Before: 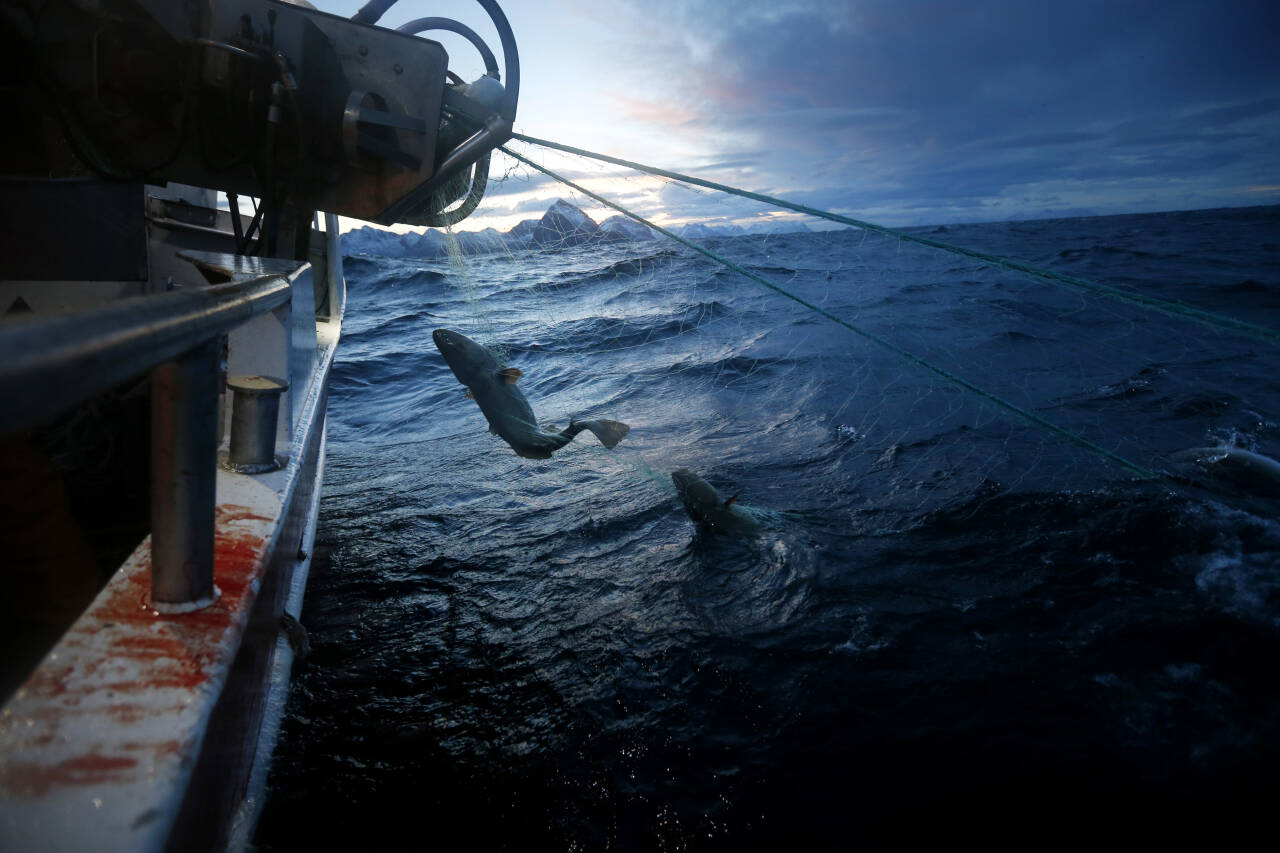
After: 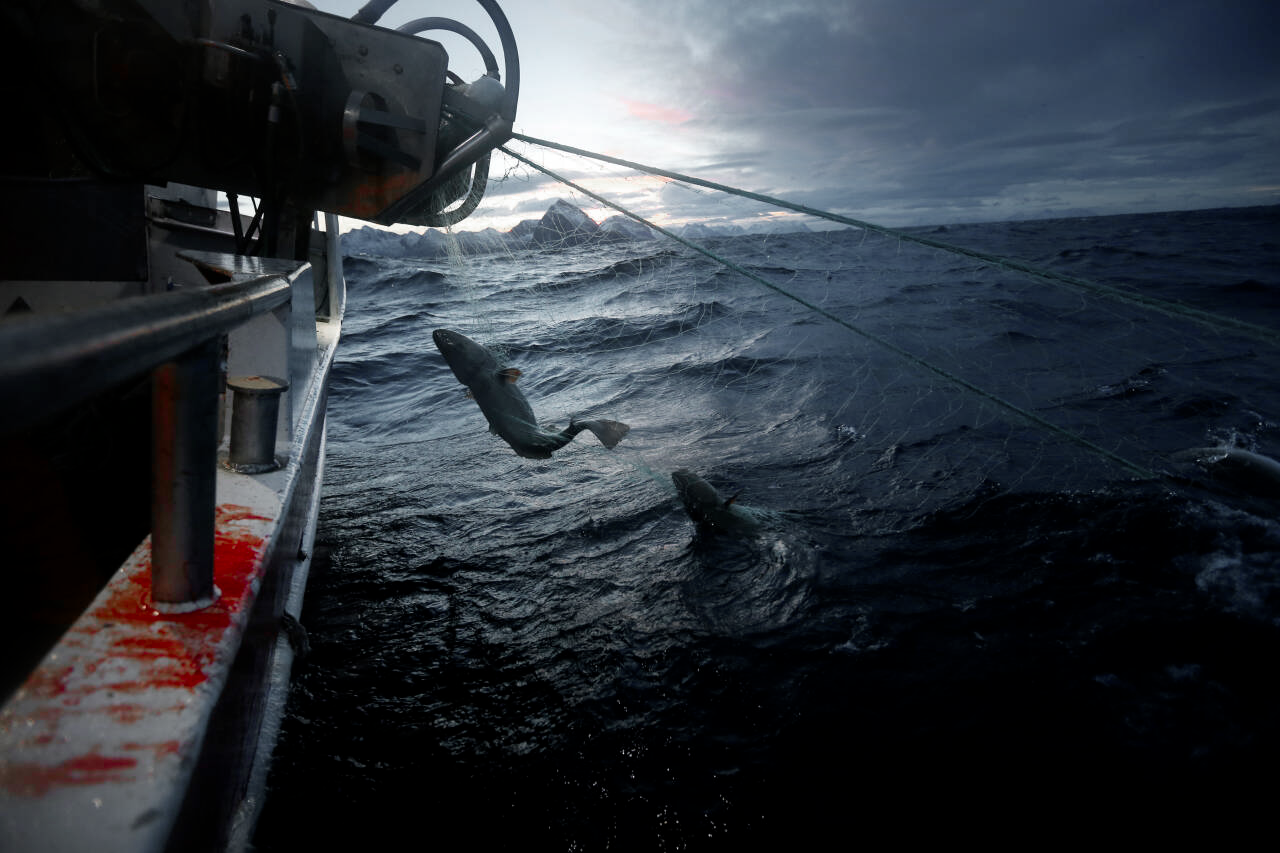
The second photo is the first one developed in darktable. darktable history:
color zones: curves: ch0 [(0, 0.48) (0.209, 0.398) (0.305, 0.332) (0.429, 0.493) (0.571, 0.5) (0.714, 0.5) (0.857, 0.5) (1, 0.48)]; ch1 [(0, 0.736) (0.143, 0.625) (0.225, 0.371) (0.429, 0.256) (0.571, 0.241) (0.714, 0.213) (0.857, 0.48) (1, 0.736)]; ch2 [(0, 0.448) (0.143, 0.498) (0.286, 0.5) (0.429, 0.5) (0.571, 0.5) (0.714, 0.5) (0.857, 0.5) (1, 0.448)]
exposure: compensate highlight preservation false
